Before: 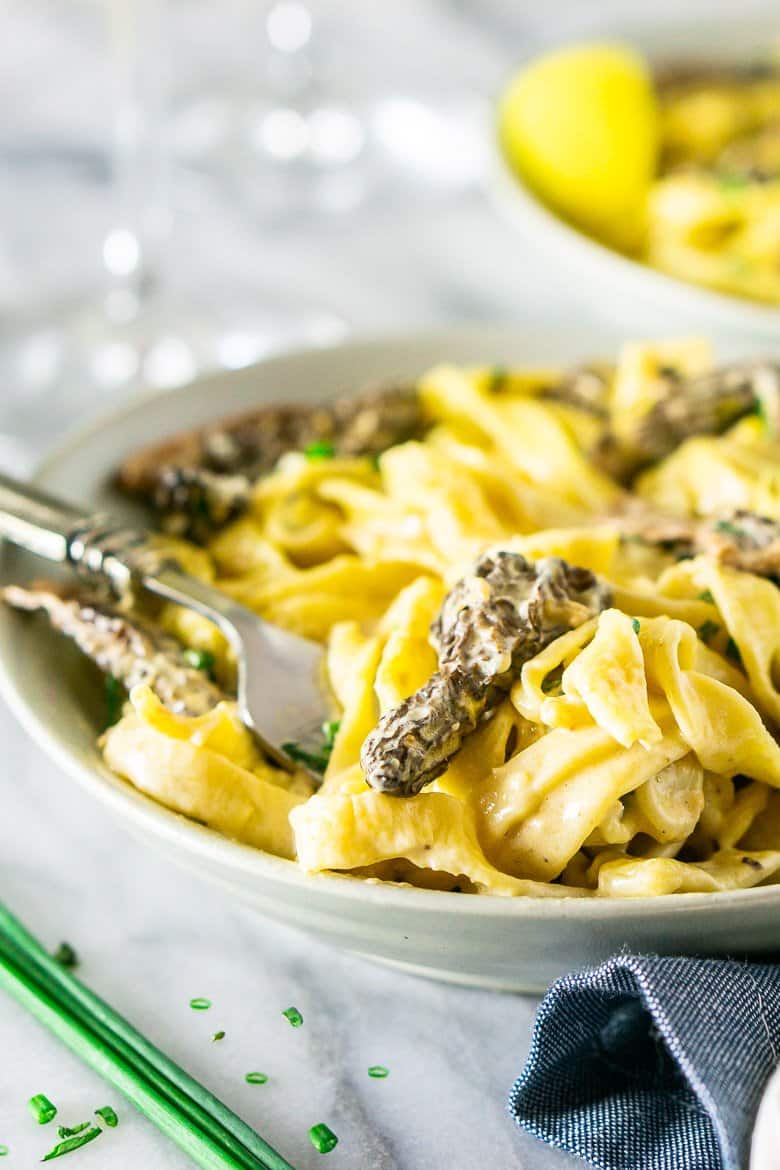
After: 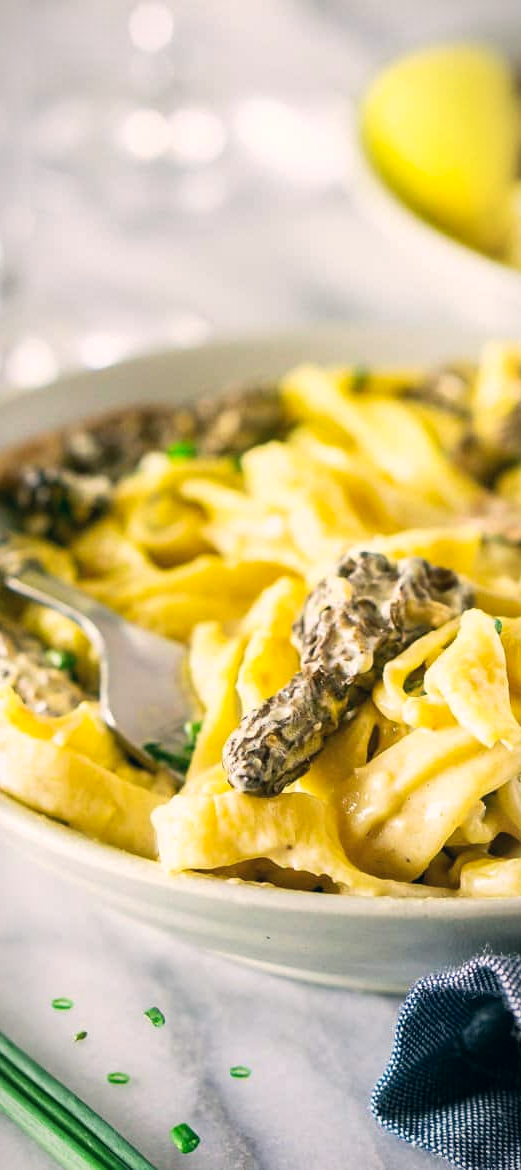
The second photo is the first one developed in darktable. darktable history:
color correction: highlights a* 5.38, highlights b* 5.3, shadows a* -4.26, shadows b* -5.11
crop and rotate: left 17.732%, right 15.423%
vignetting: fall-off start 100%, fall-off radius 64.94%, automatic ratio true, unbound false
